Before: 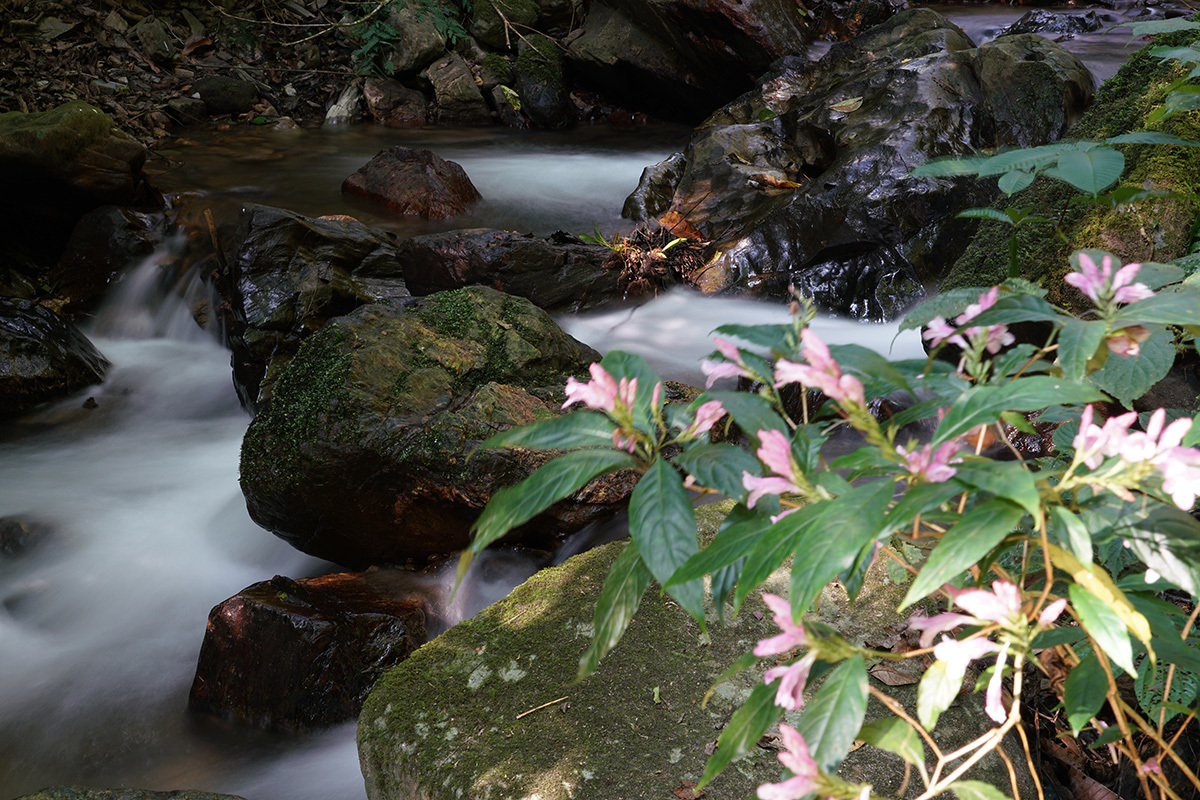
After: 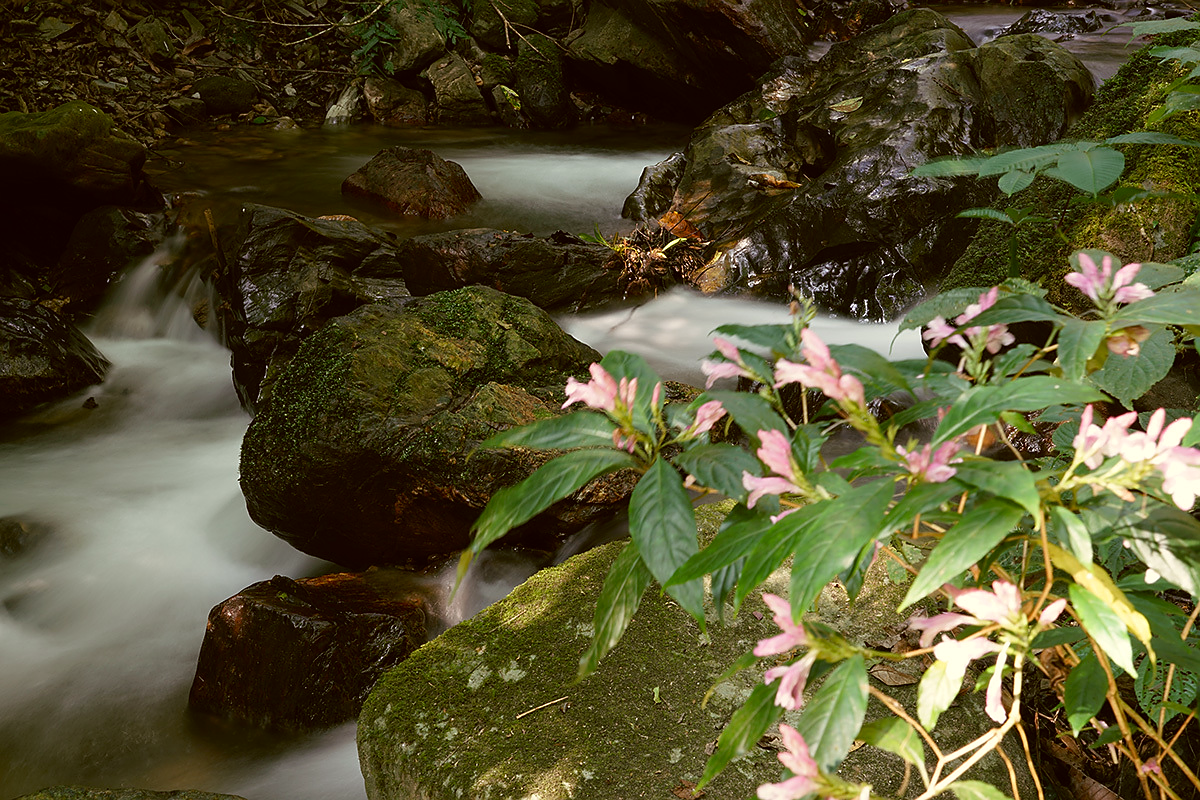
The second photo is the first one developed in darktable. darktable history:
color correction: highlights a* -1.21, highlights b* 10.35, shadows a* 0.384, shadows b* 18.99
sharpen: radius 0.984, amount 0.609
